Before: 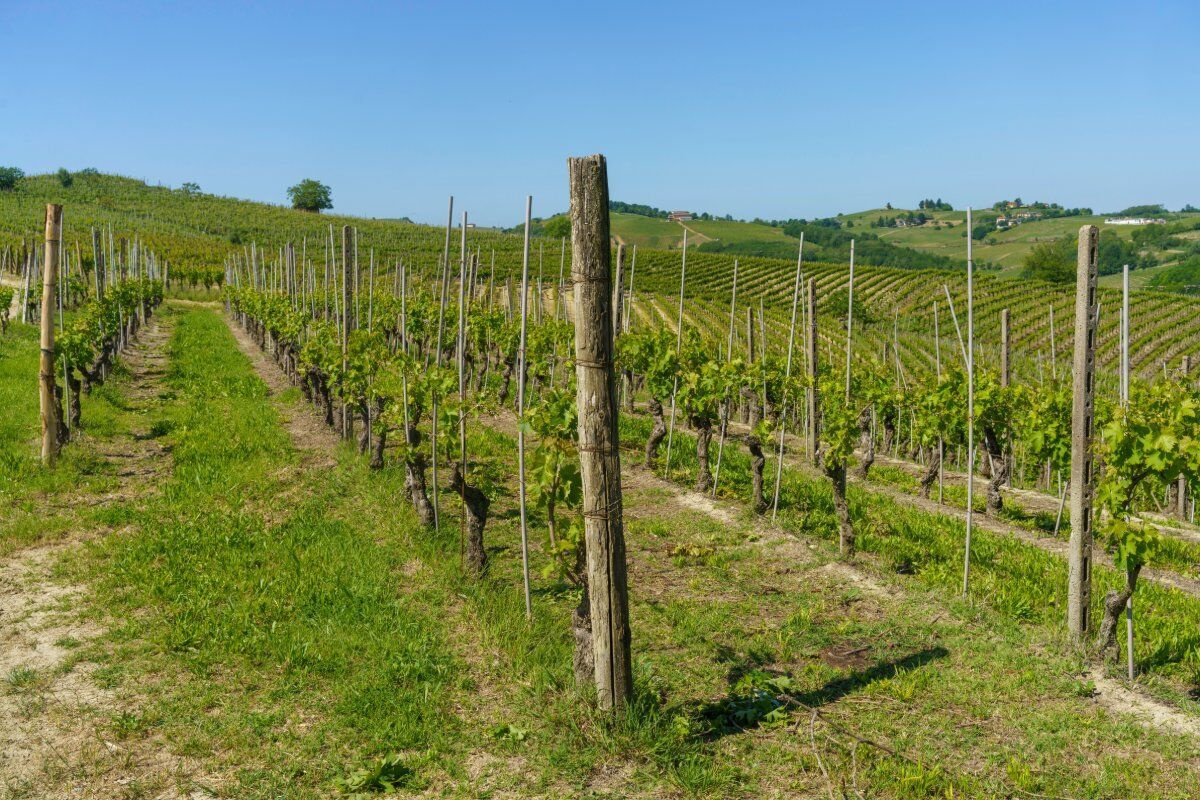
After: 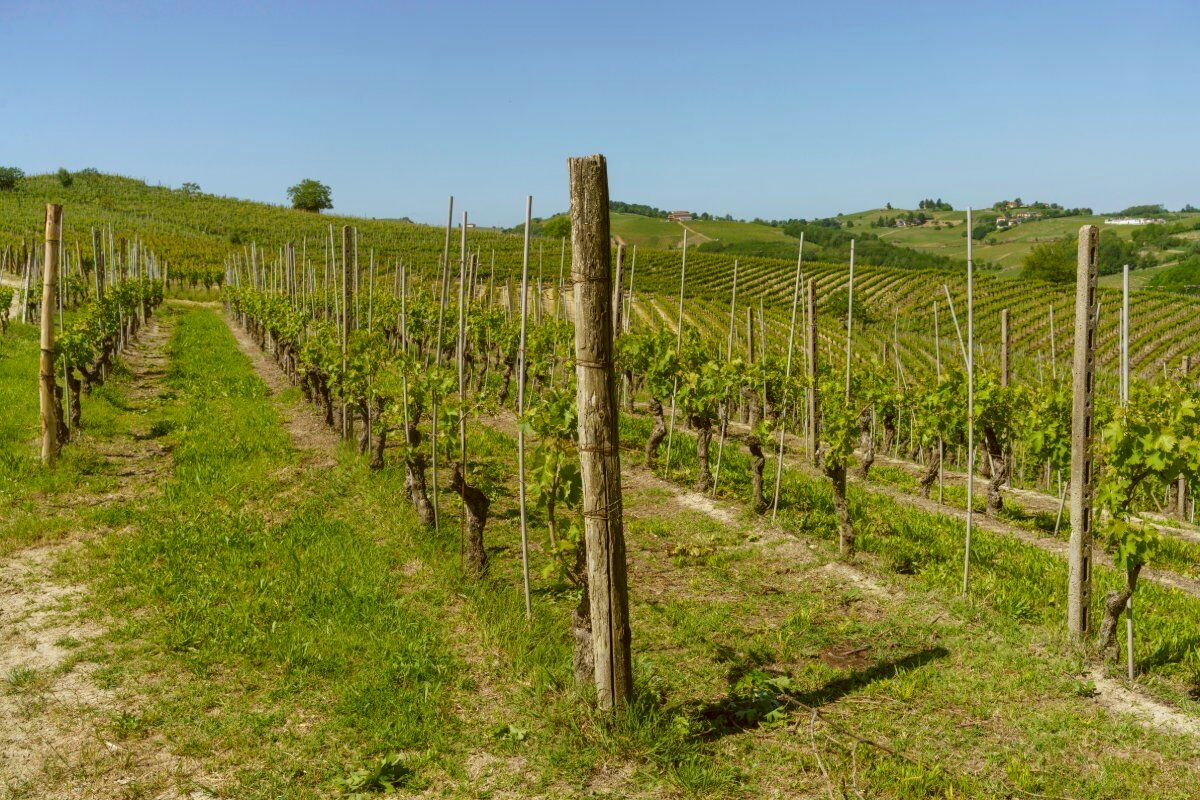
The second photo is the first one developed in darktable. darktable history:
color correction: highlights a* -0.409, highlights b* 0.152, shadows a* 4.84, shadows b* 20.68
contrast brightness saturation: saturation -0.061
